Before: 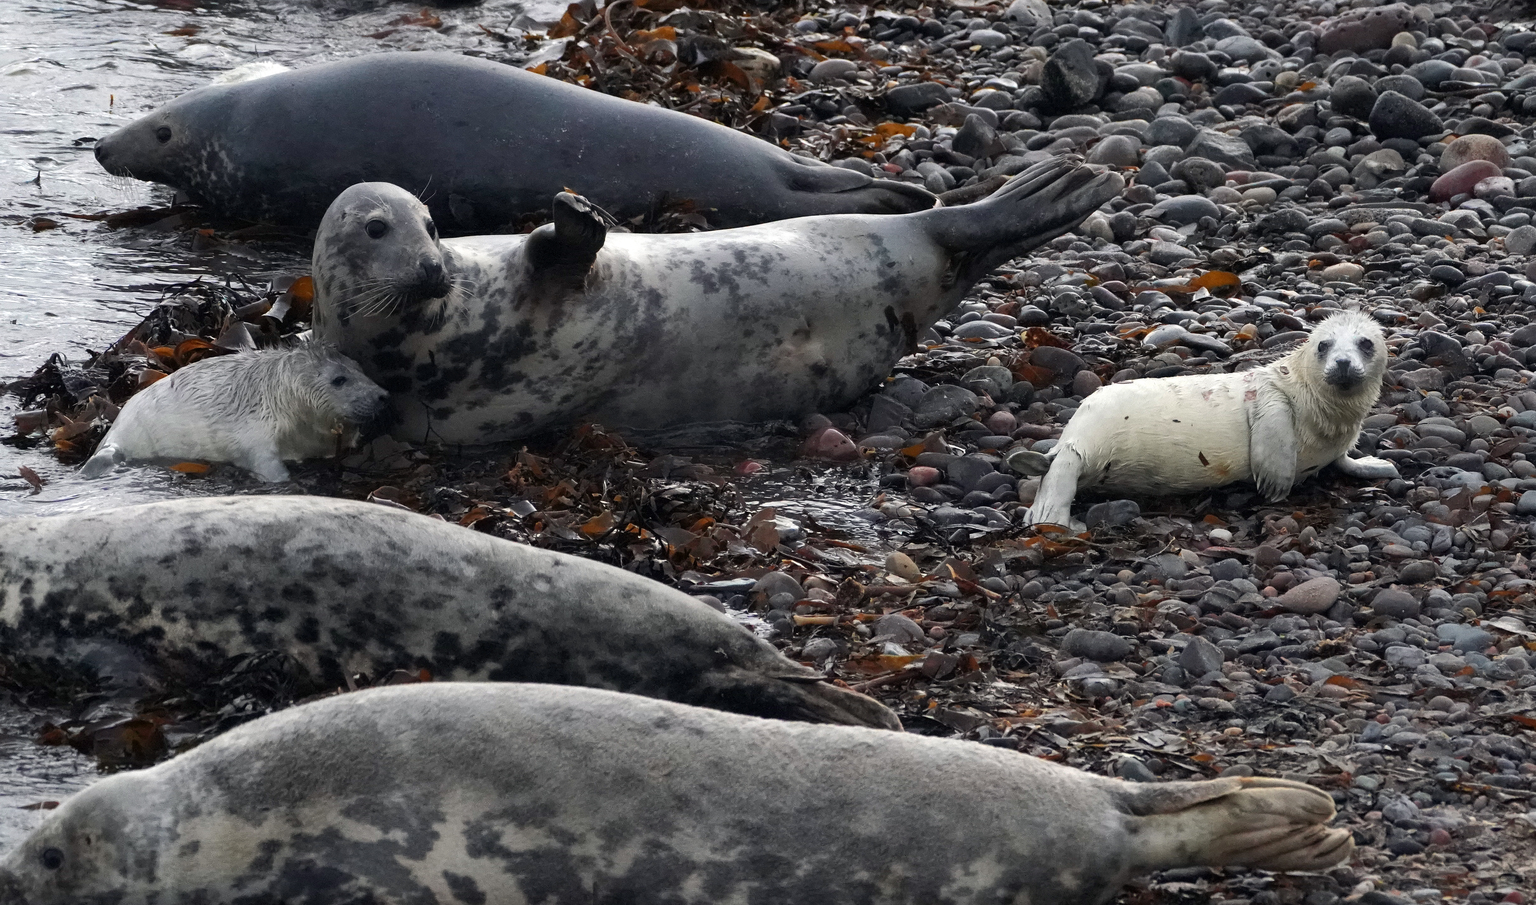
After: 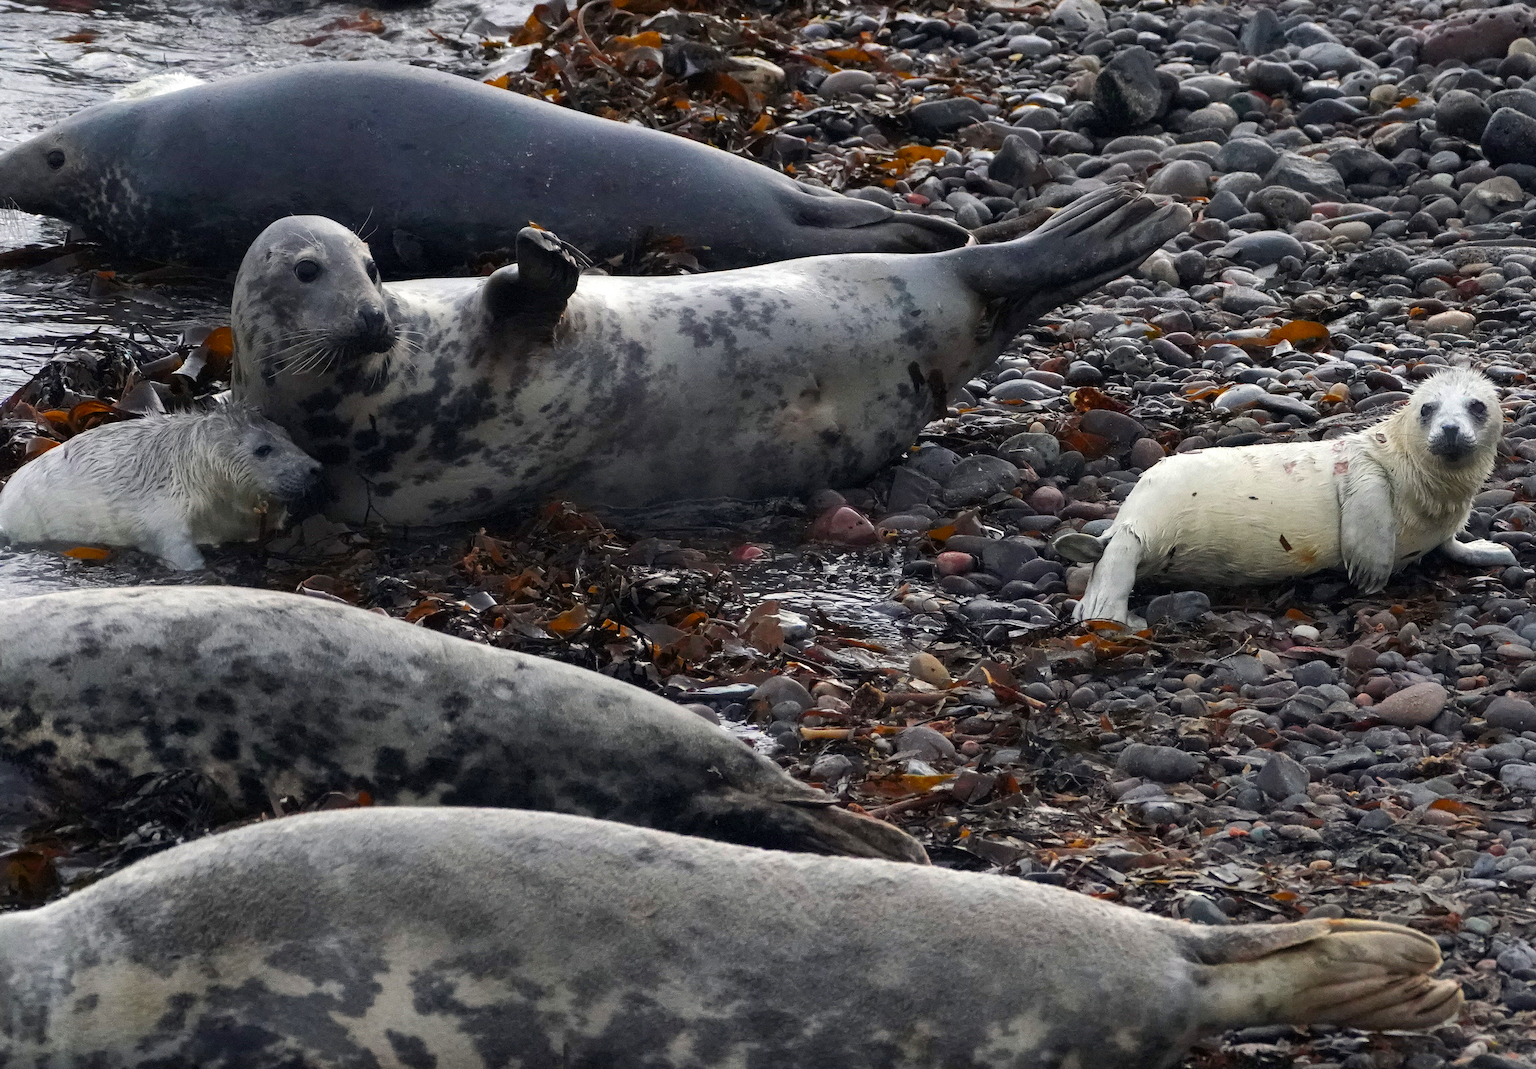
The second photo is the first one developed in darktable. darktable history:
crop: left 7.611%, right 7.817%
color balance rgb: perceptual saturation grading › global saturation 33.658%
